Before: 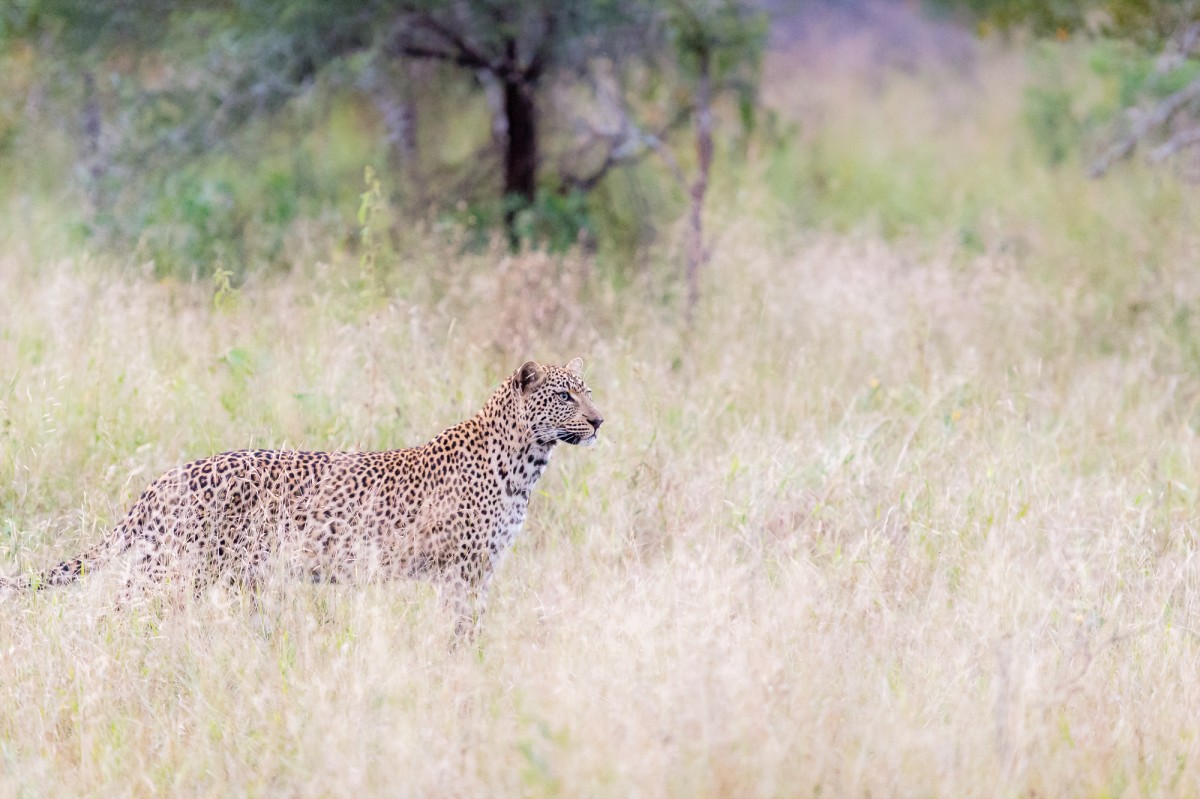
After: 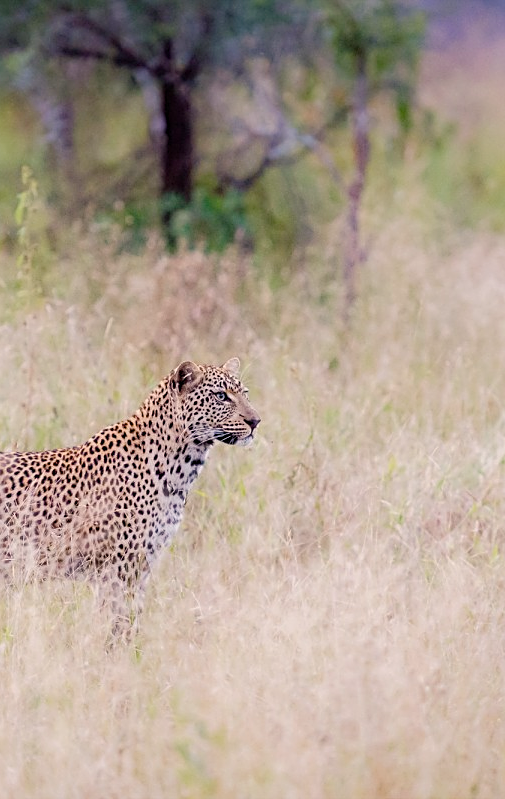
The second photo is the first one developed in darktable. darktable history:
sharpen: on, module defaults
exposure: exposure -0.267 EV, compensate exposure bias true, compensate highlight preservation false
color balance rgb: highlights gain › chroma 1.69%, highlights gain › hue 55.89°, perceptual saturation grading › global saturation 20%, perceptual saturation grading › highlights -25.813%, perceptual saturation grading › shadows 49.286%
crop: left 28.601%, right 29.268%
